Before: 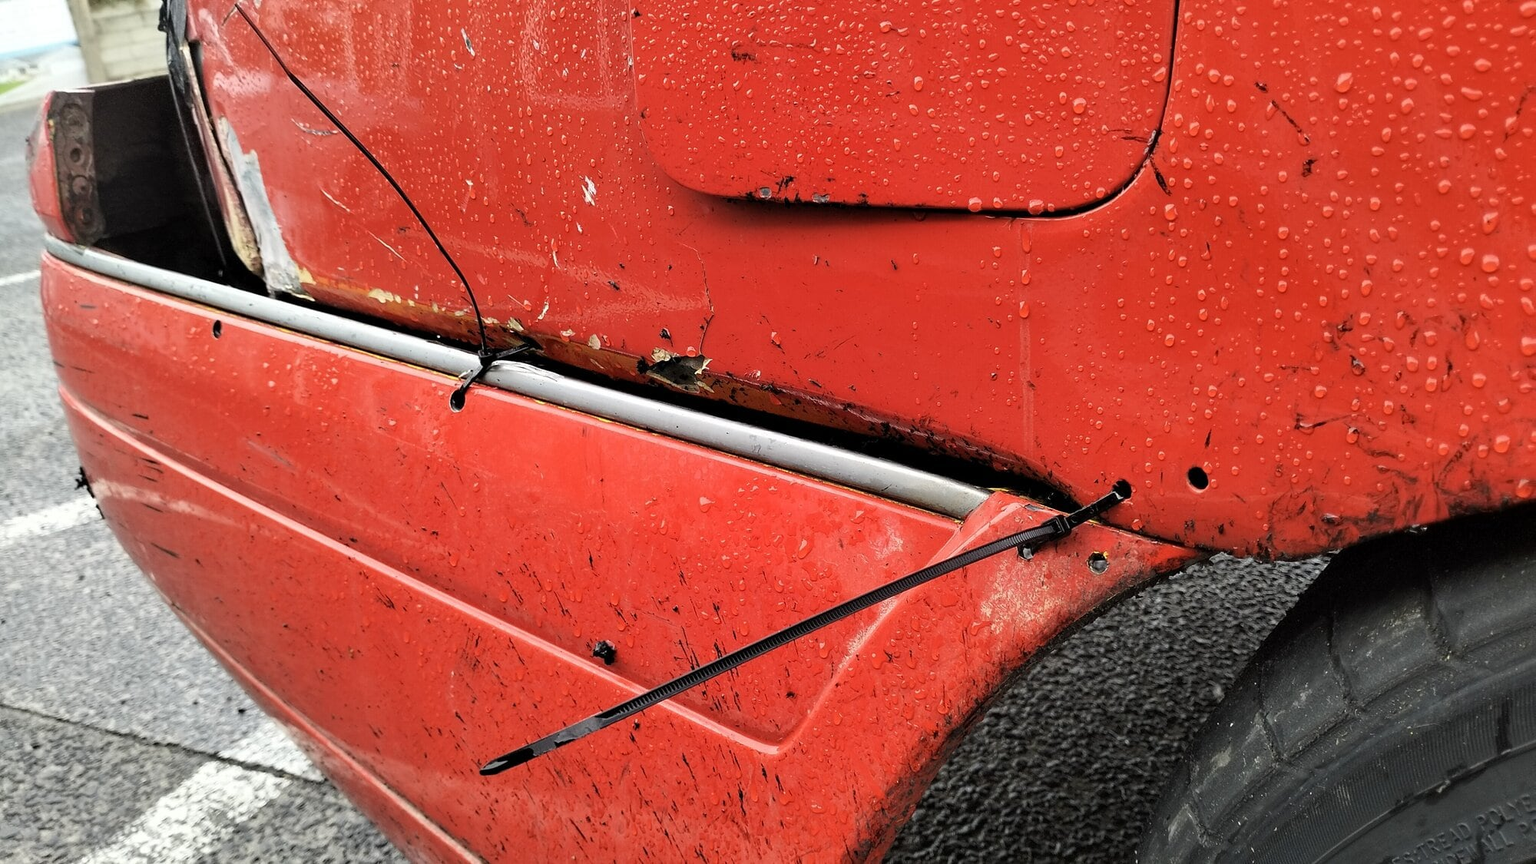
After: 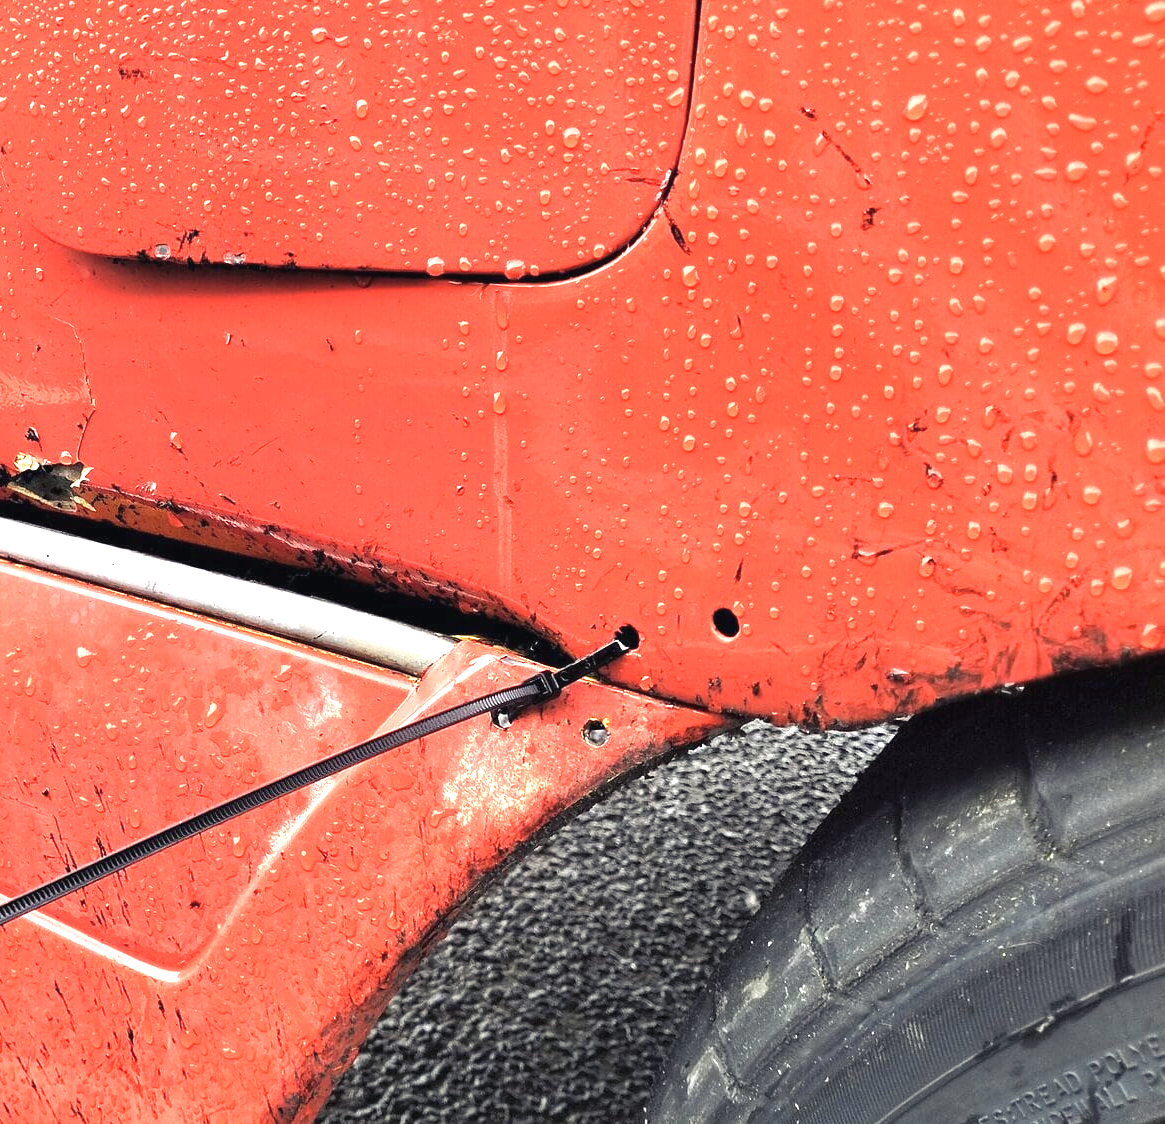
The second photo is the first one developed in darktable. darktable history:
crop: left 41.741%
exposure: black level correction 0, exposure 1.671 EV, compensate exposure bias true, compensate highlight preservation false
color balance rgb: shadows lift › luminance -21.388%, shadows lift › chroma 6.676%, shadows lift › hue 270.11°, global offset › luminance 0.273%, linear chroma grading › shadows -3.065%, linear chroma grading › highlights -3.304%, perceptual saturation grading › global saturation -3.842%, perceptual saturation grading › shadows -1.848%, global vibrance 24.891%
